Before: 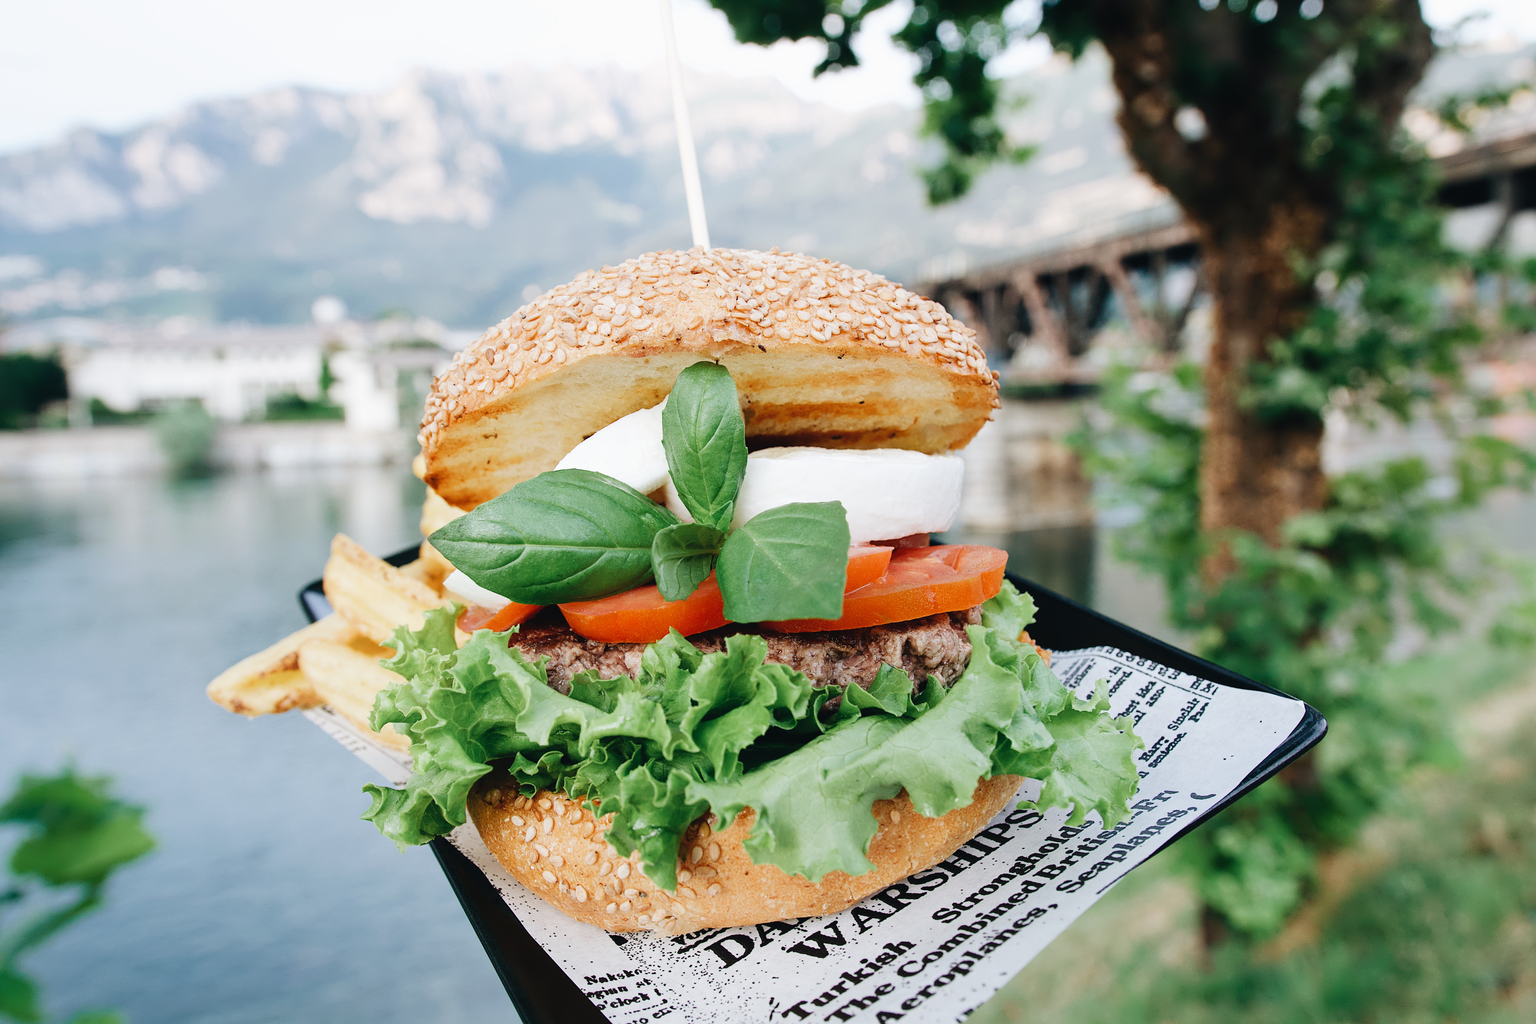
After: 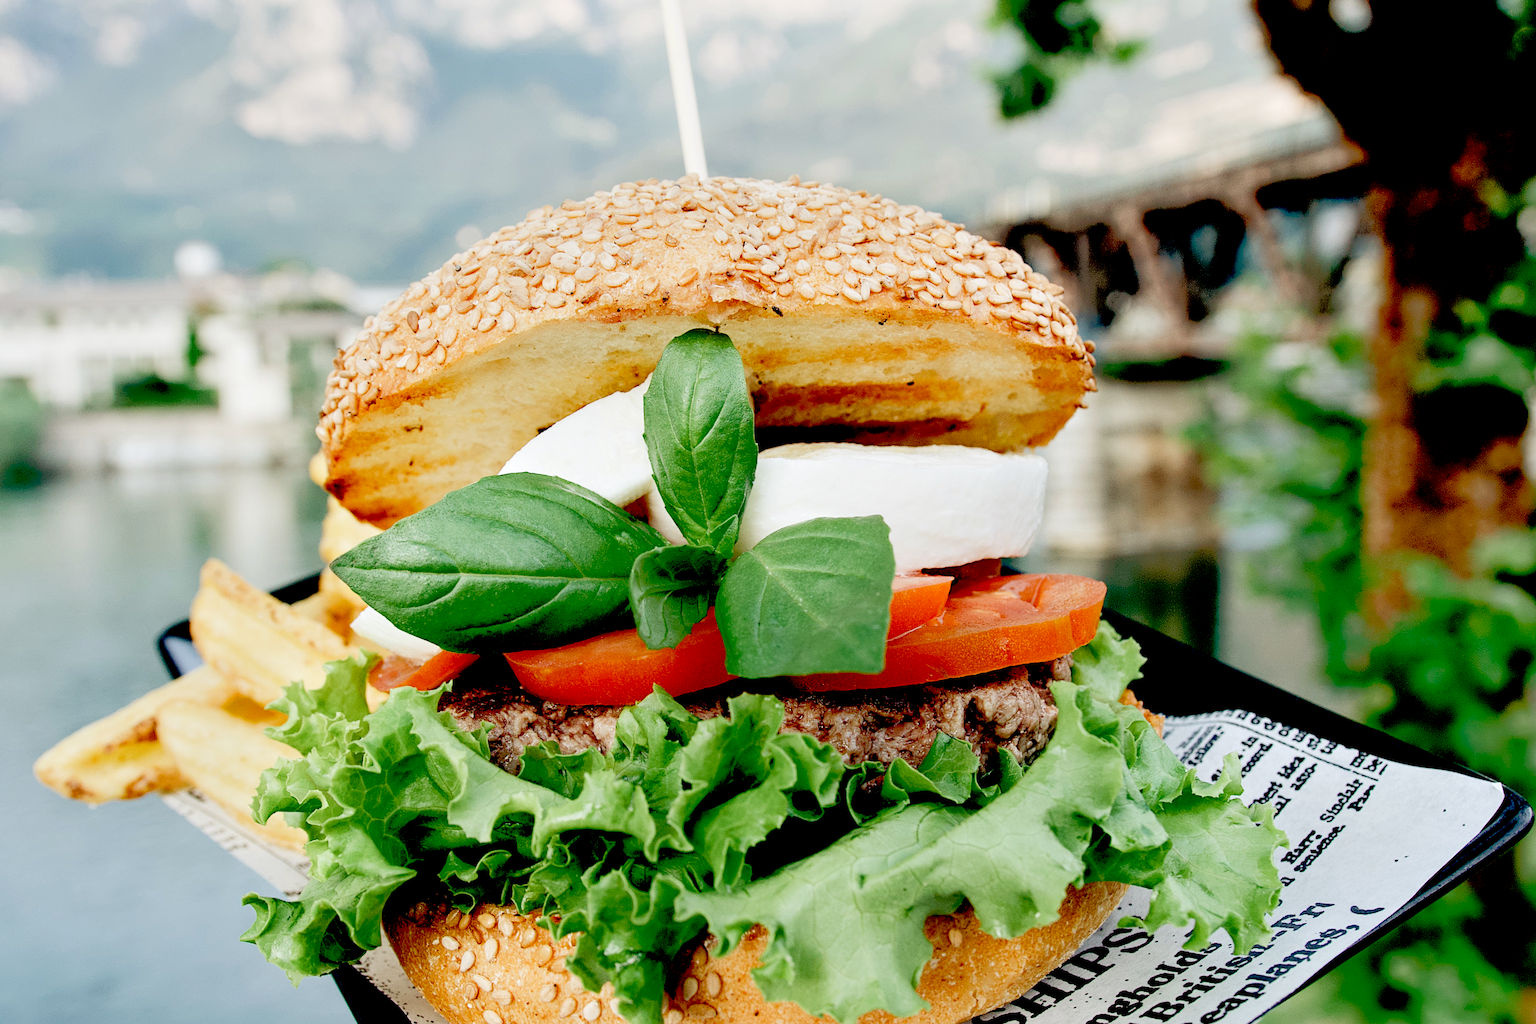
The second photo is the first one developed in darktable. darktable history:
crop and rotate: left 11.831%, top 11.346%, right 13.429%, bottom 13.899%
exposure: black level correction 0.056, exposure -0.039 EV, compensate highlight preservation false
tone equalizer: -8 EV -0.528 EV, -7 EV -0.319 EV, -6 EV -0.083 EV, -5 EV 0.413 EV, -4 EV 0.985 EV, -3 EV 0.791 EV, -2 EV -0.01 EV, -1 EV 0.14 EV, +0 EV -0.012 EV, smoothing 1
rgb curve: curves: ch2 [(0, 0) (0.567, 0.512) (1, 1)], mode RGB, independent channels
